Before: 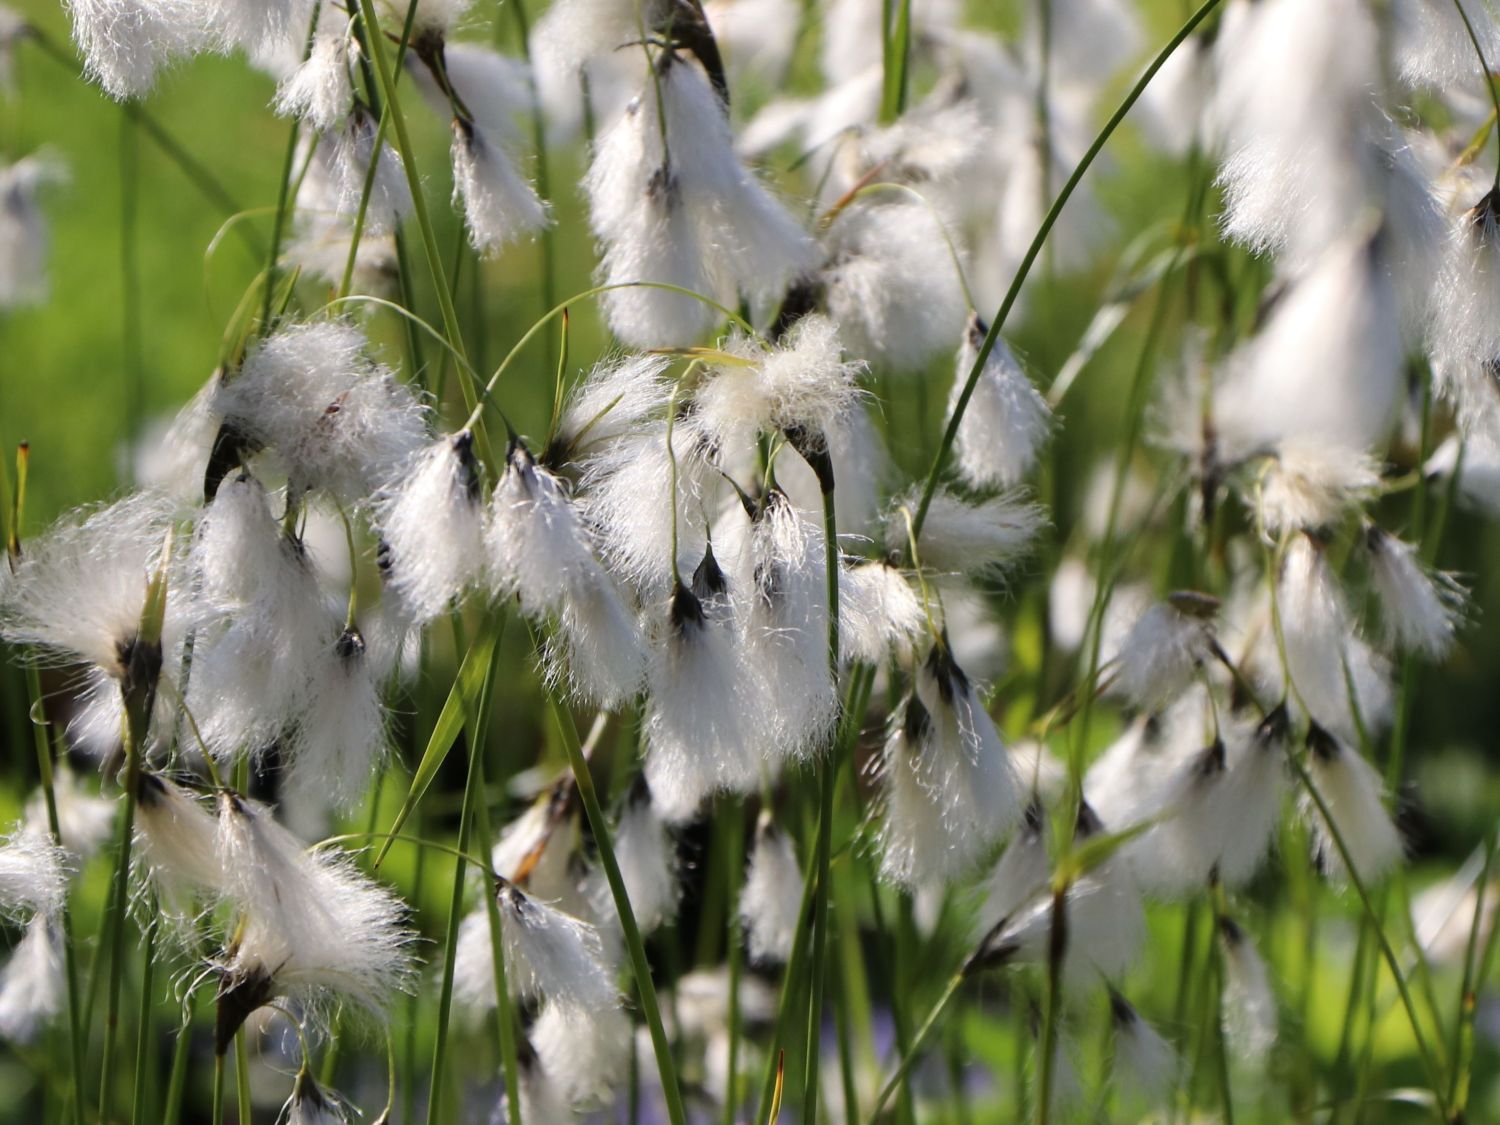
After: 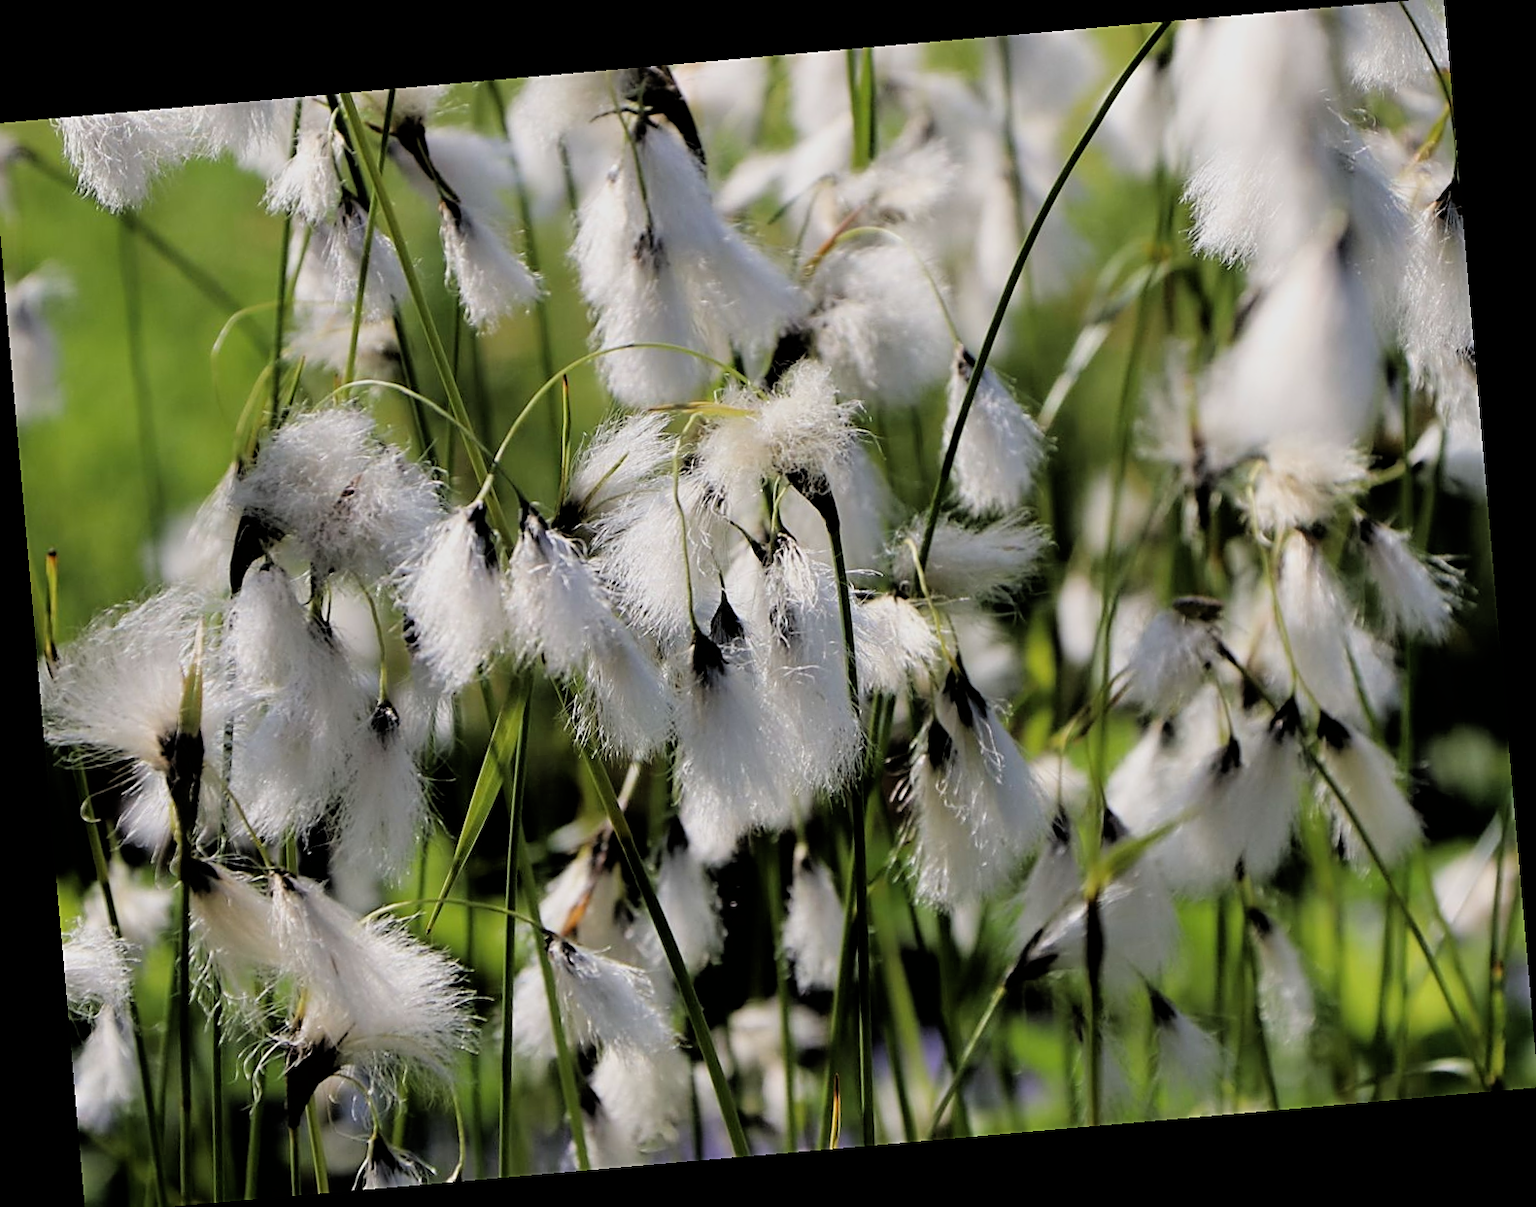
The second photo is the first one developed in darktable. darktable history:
rotate and perspective: rotation -4.98°, automatic cropping off
filmic rgb: black relative exposure -3.86 EV, white relative exposure 3.48 EV, hardness 2.63, contrast 1.103
crop and rotate: left 0.614%, top 0.179%, bottom 0.309%
sharpen: on, module defaults
exposure: compensate highlight preservation false
